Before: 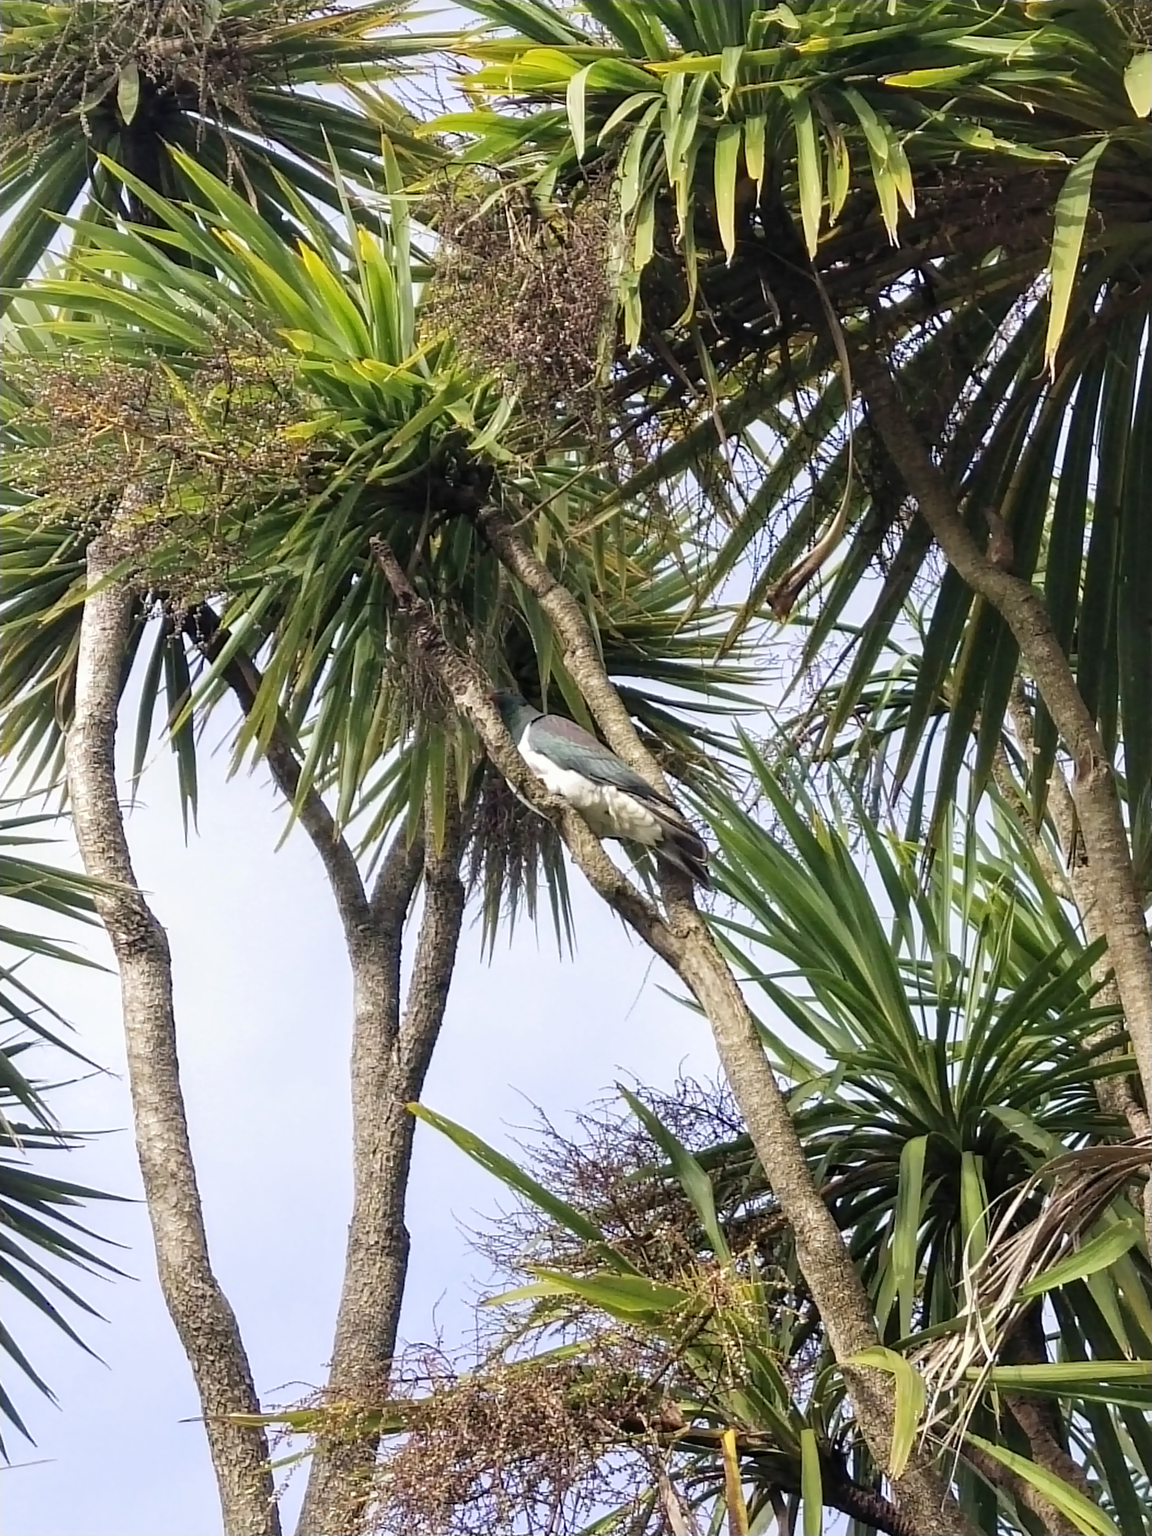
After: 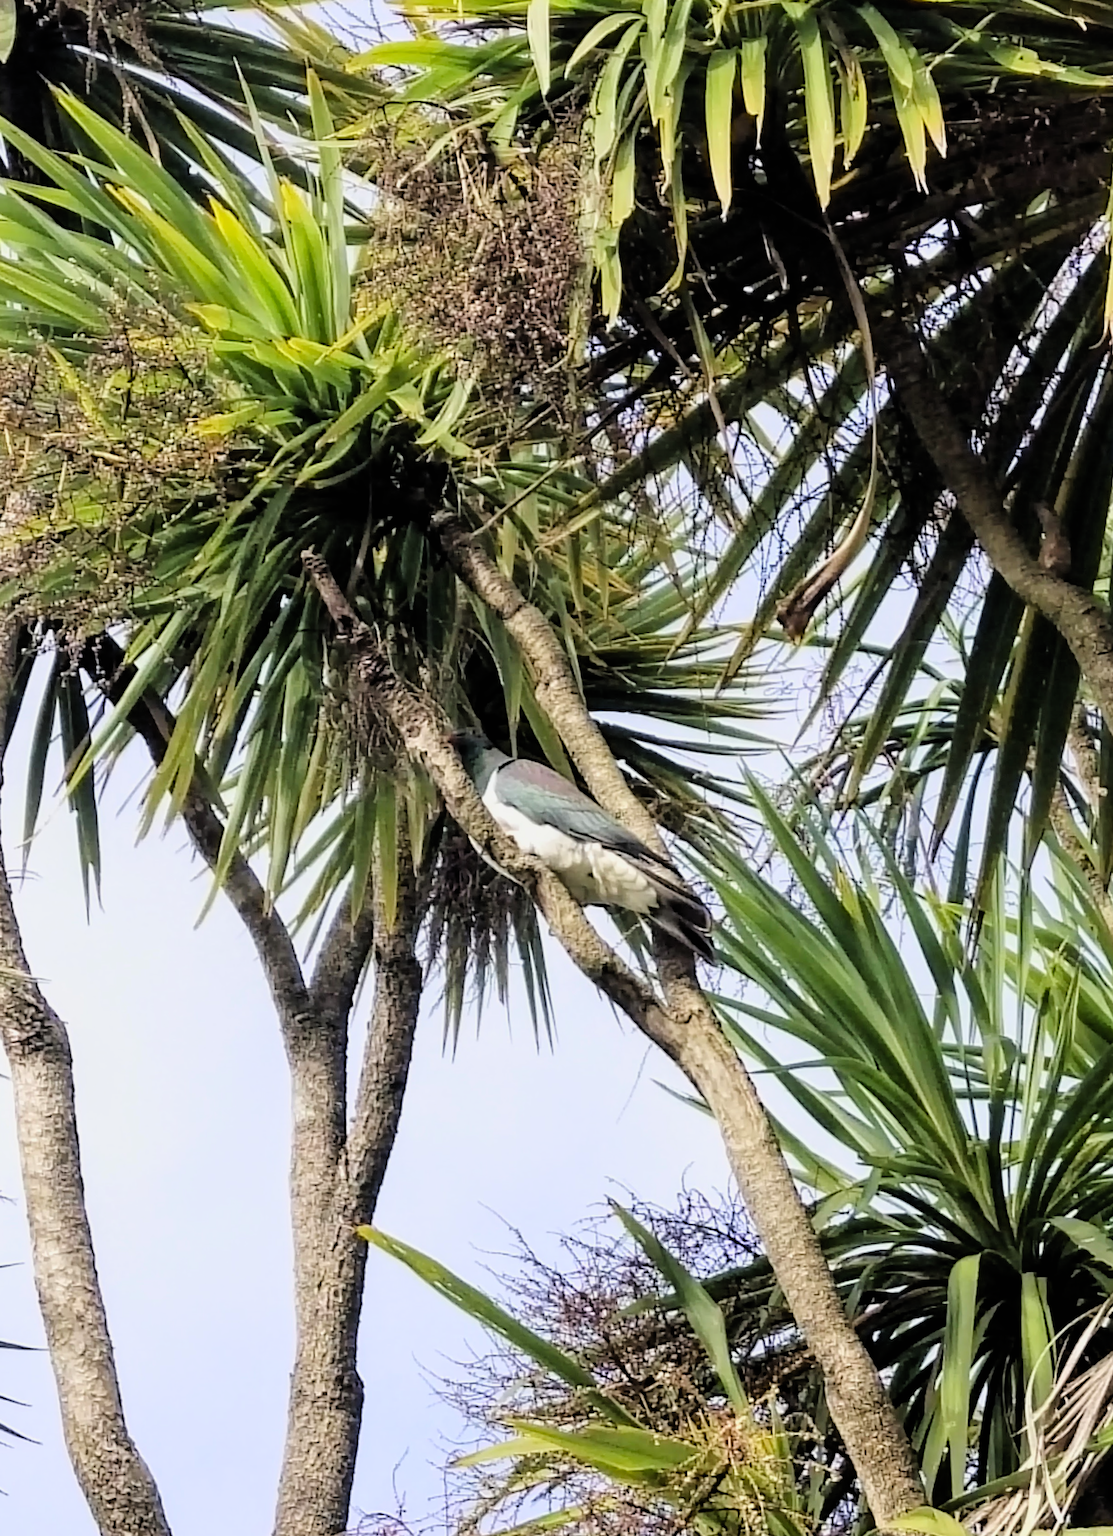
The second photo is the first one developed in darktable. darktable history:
filmic rgb: black relative exposure -4.93 EV, white relative exposure 2.84 EV, hardness 3.72
rotate and perspective: rotation -1°, crop left 0.011, crop right 0.989, crop top 0.025, crop bottom 0.975
tone equalizer: -8 EV 0.25 EV, -7 EV 0.417 EV, -6 EV 0.417 EV, -5 EV 0.25 EV, -3 EV -0.25 EV, -2 EV -0.417 EV, -1 EV -0.417 EV, +0 EV -0.25 EV, edges refinement/feathering 500, mask exposure compensation -1.57 EV, preserve details guided filter
contrast brightness saturation: contrast 0.2, brightness 0.16, saturation 0.22
crop: left 9.929%, top 3.475%, right 9.188%, bottom 9.529%
tone curve: curves: ch0 [(0, 0) (0.08, 0.056) (0.4, 0.4) (0.6, 0.612) (0.92, 0.924) (1, 1)], color space Lab, linked channels, preserve colors none
